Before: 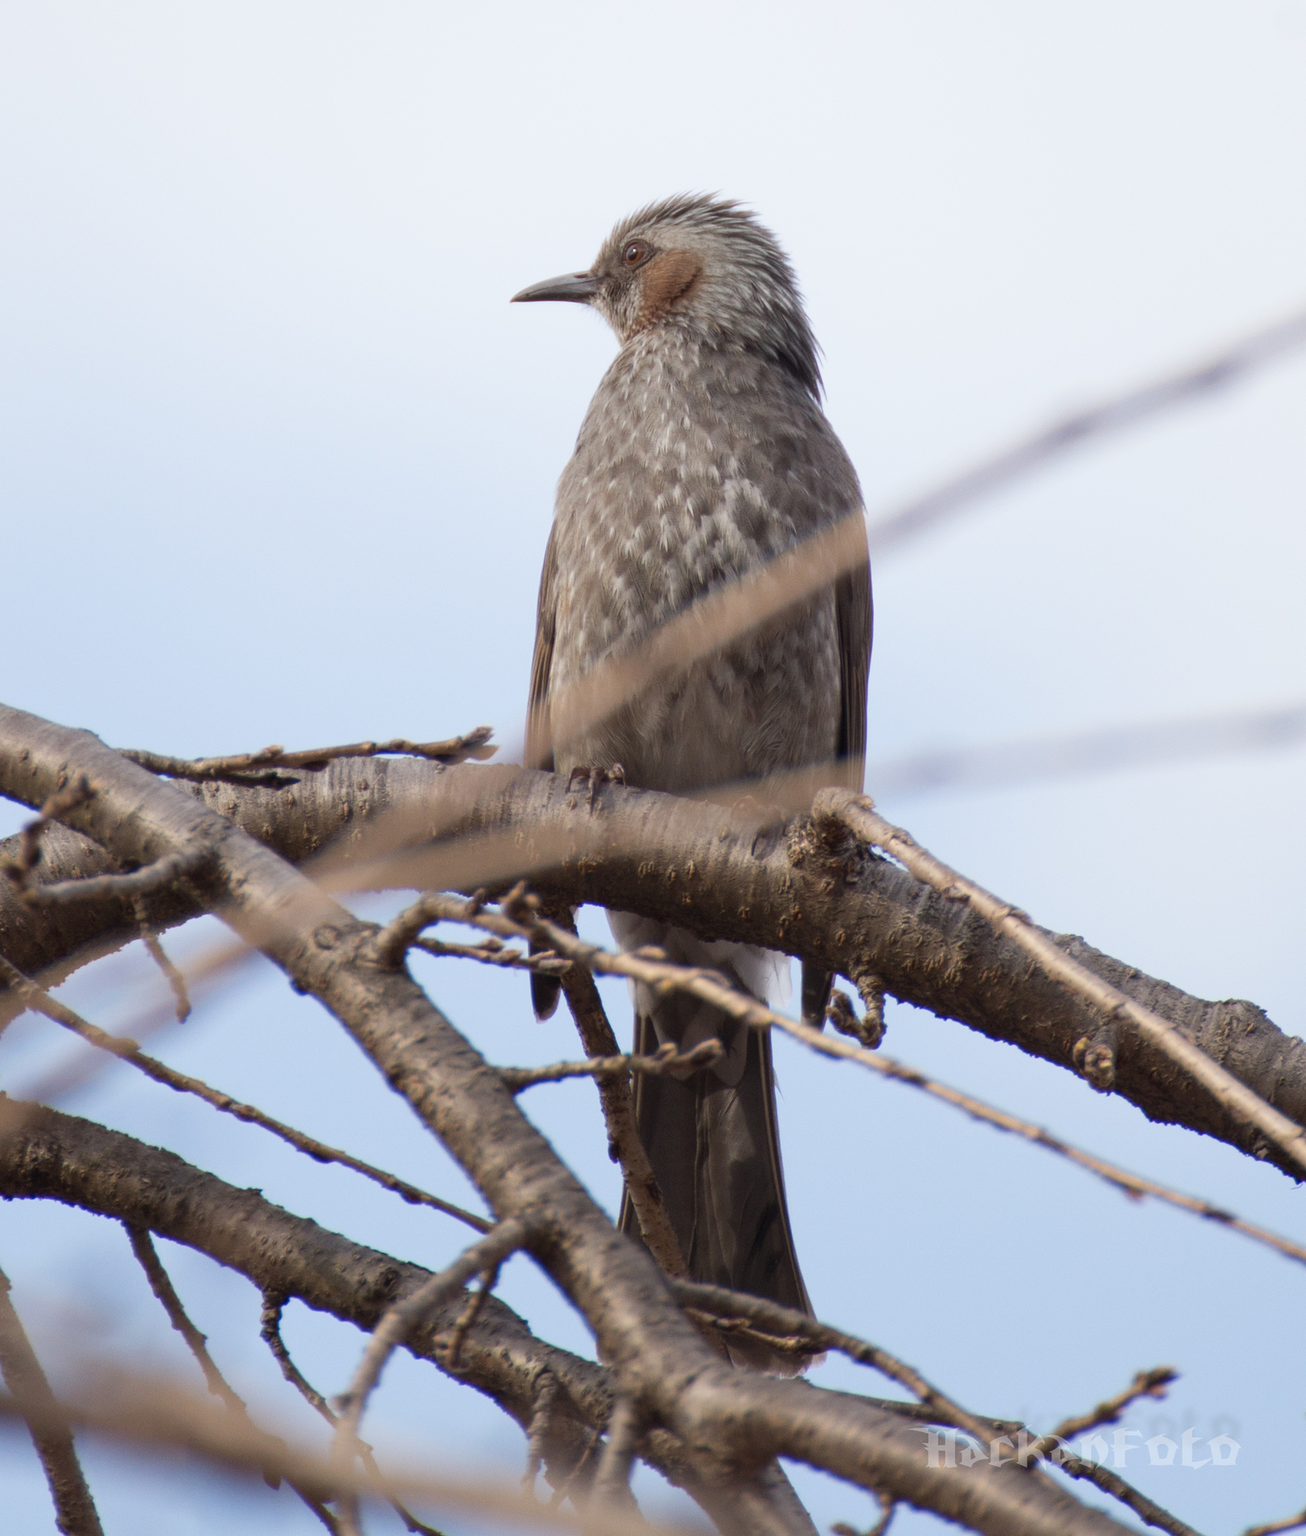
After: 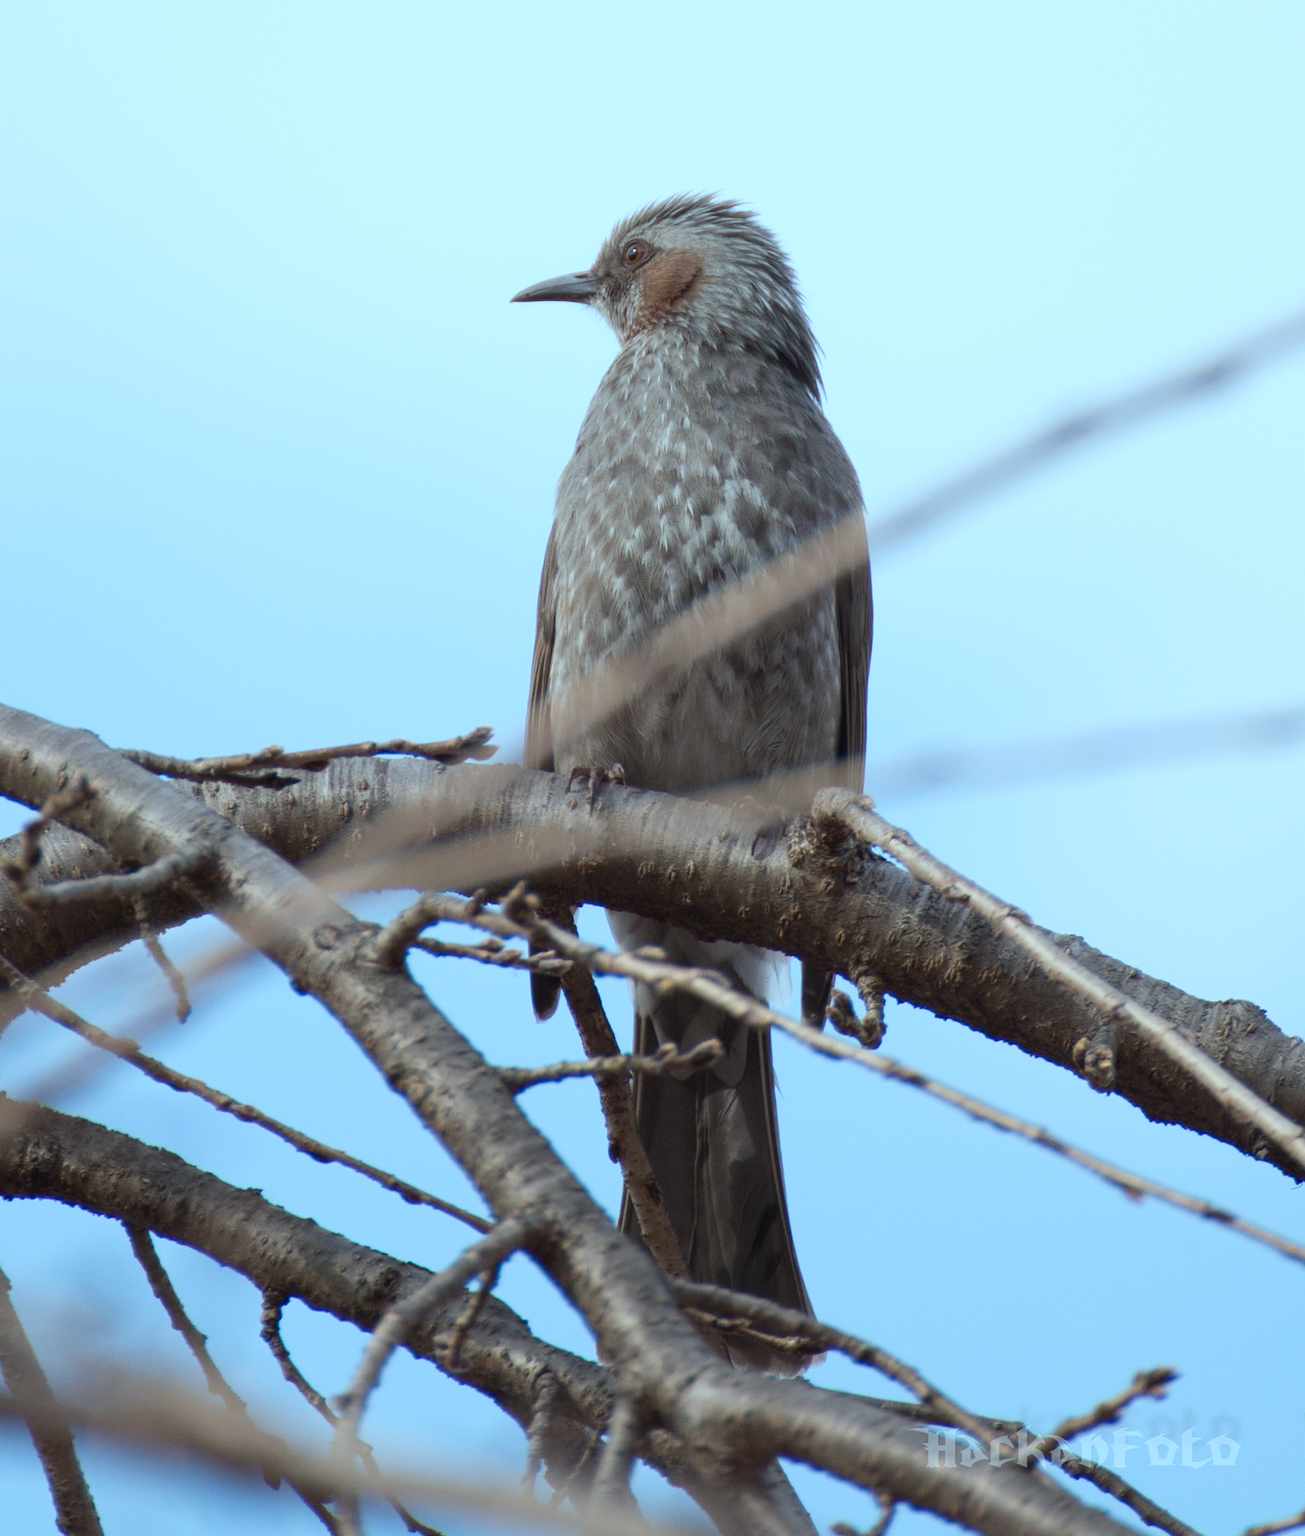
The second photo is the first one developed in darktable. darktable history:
color correction: highlights a* -12.05, highlights b* -15.1
